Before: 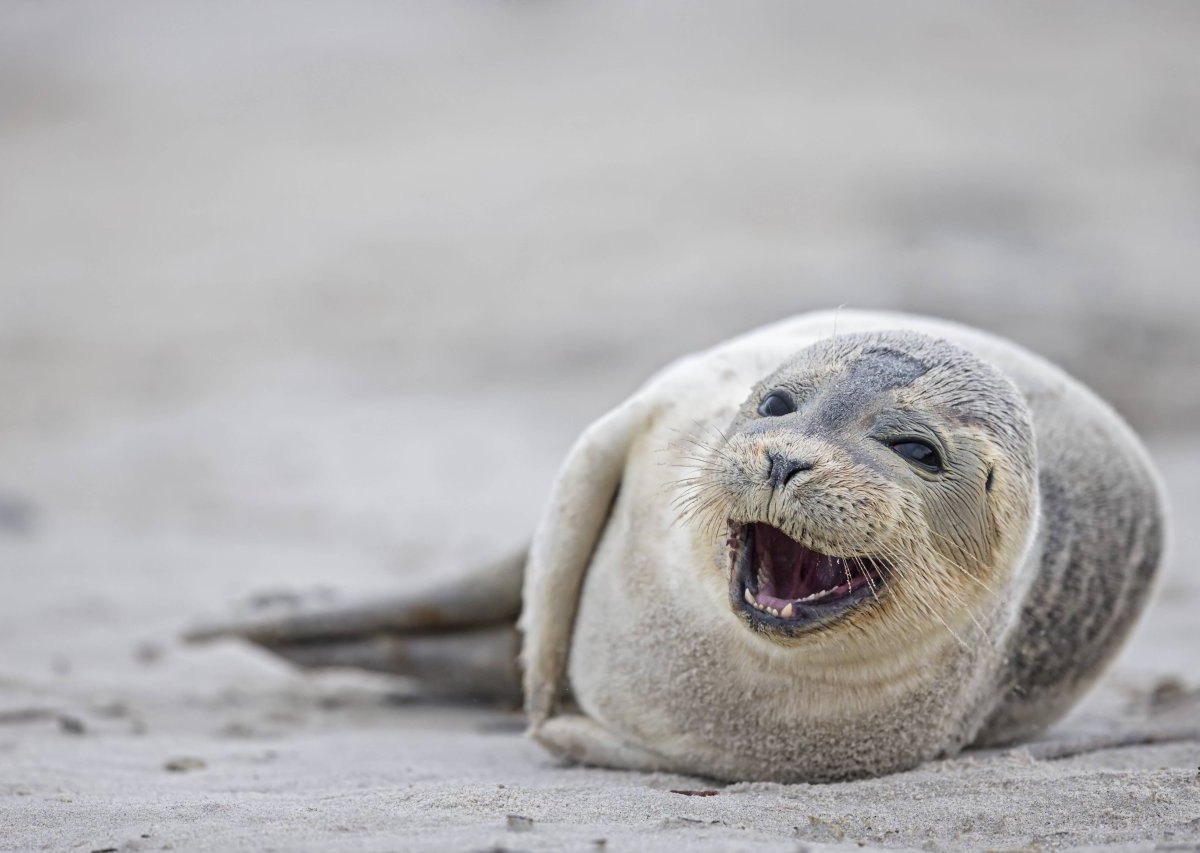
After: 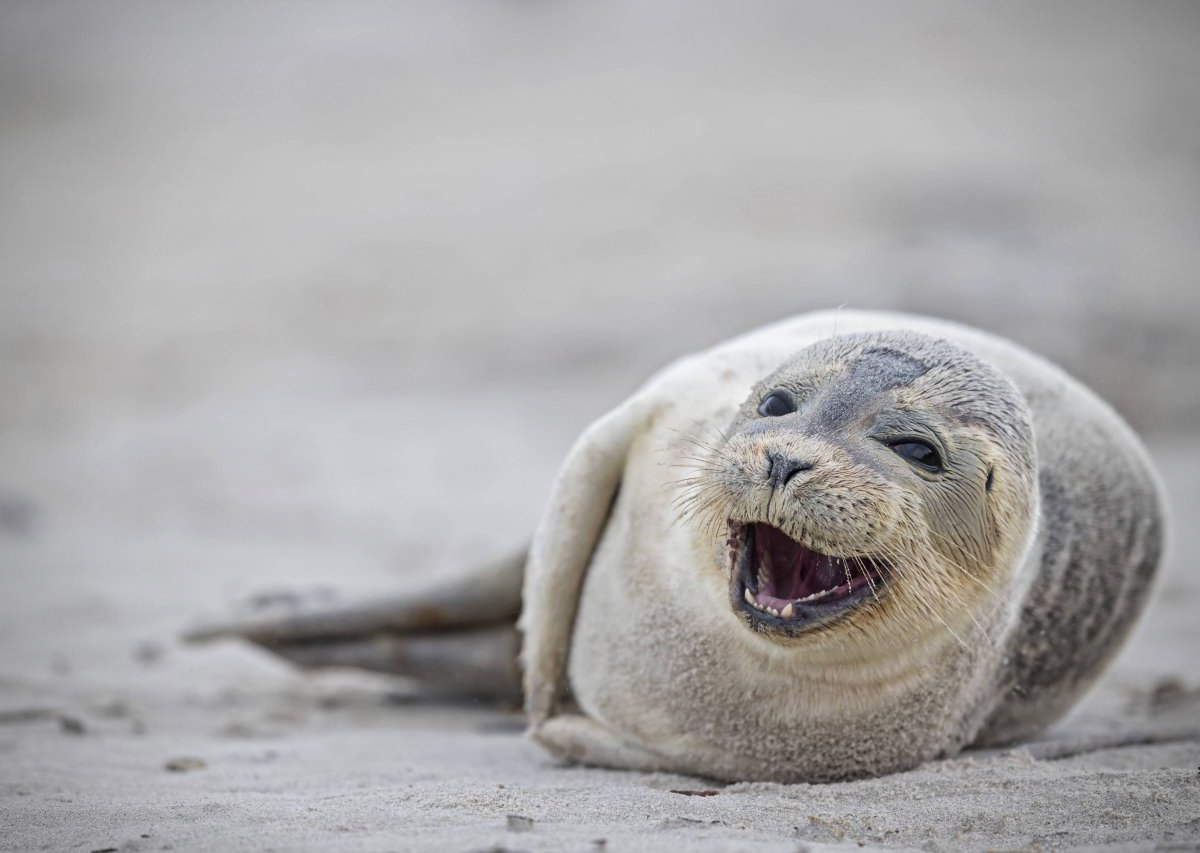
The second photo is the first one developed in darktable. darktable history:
vignetting: unbound false
exposure: exposure -0.057 EV, compensate exposure bias true, compensate highlight preservation false
